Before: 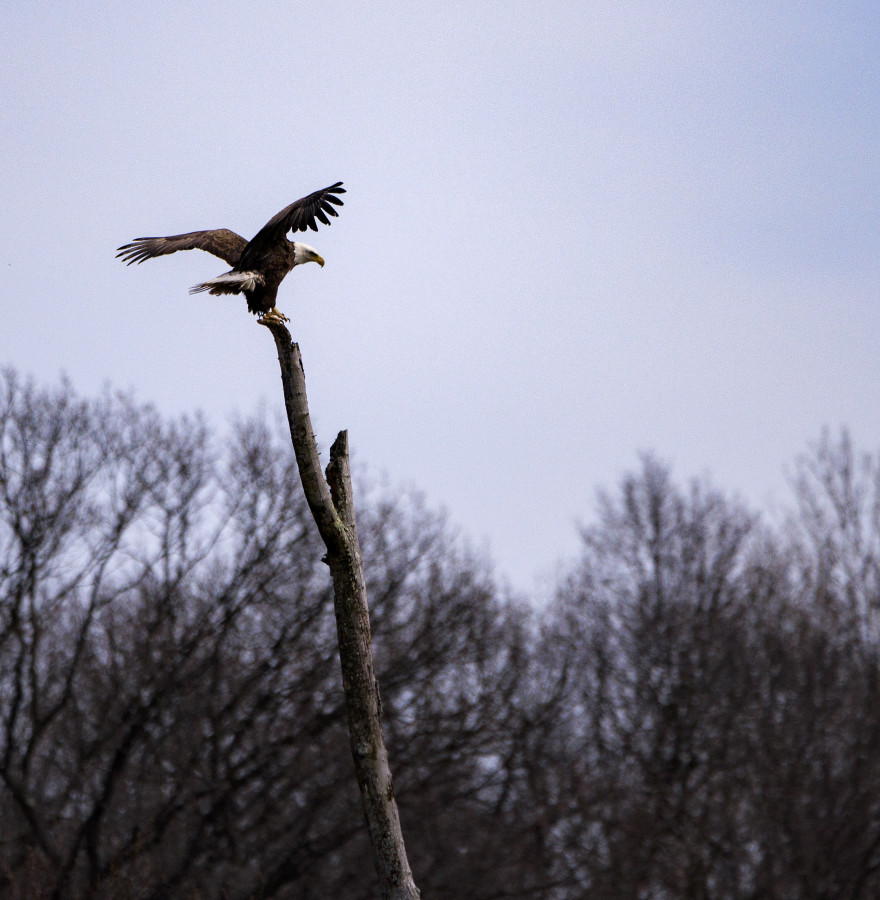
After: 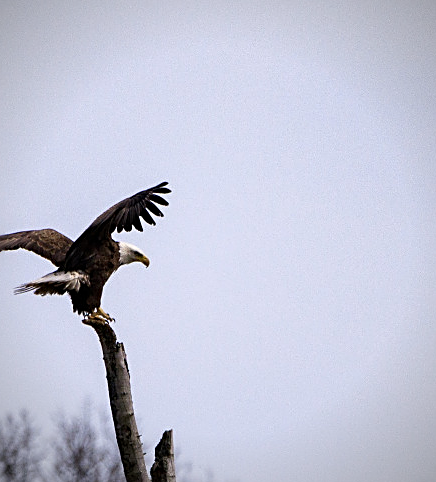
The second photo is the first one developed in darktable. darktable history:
sharpen: amount 0.493
tone equalizer: on, module defaults
crop: left 19.891%, right 30.46%, bottom 46.371%
vignetting: fall-off radius 60.91%
